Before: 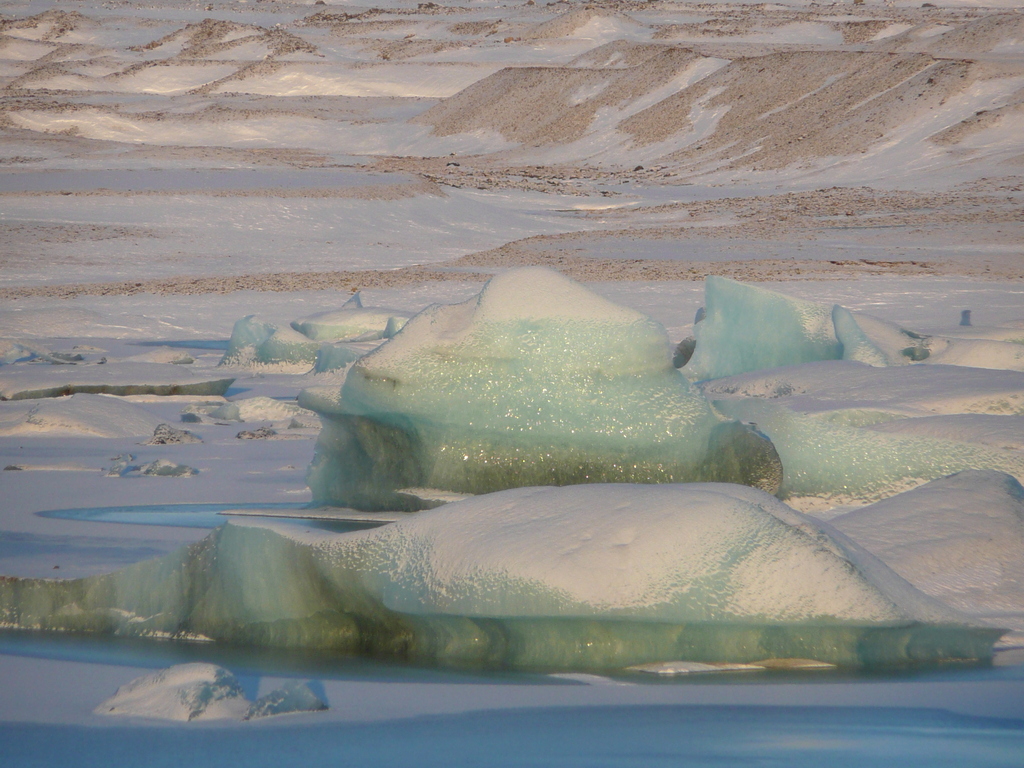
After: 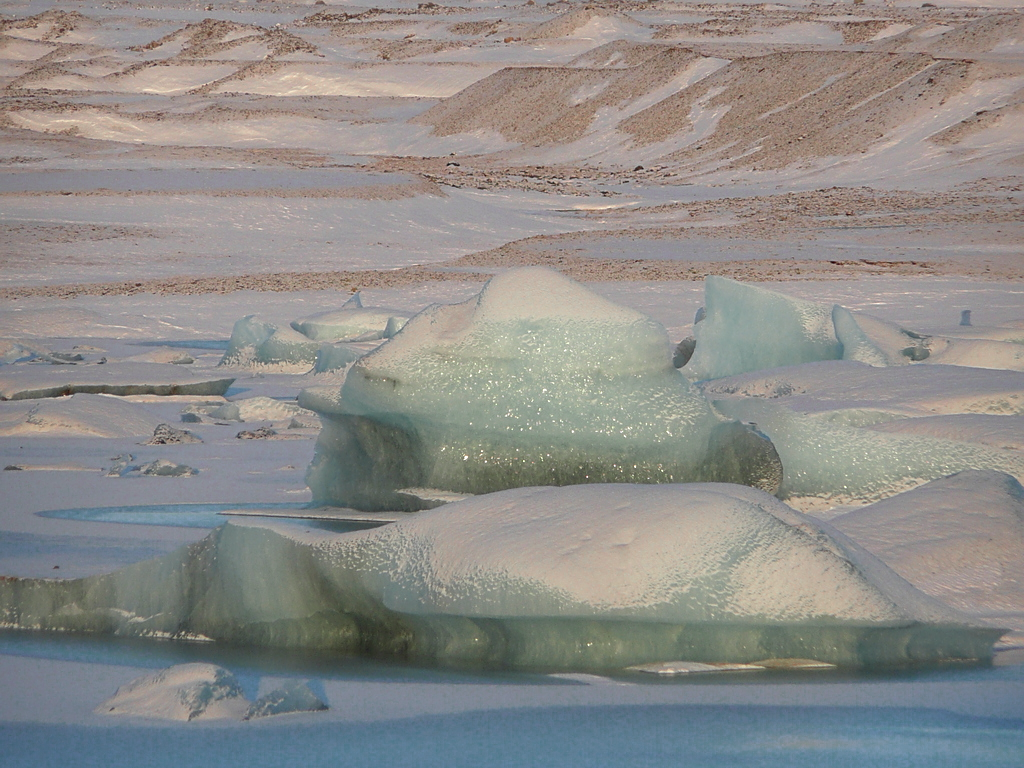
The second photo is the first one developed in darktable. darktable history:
sharpen: on, module defaults
color zones: curves: ch0 [(0, 0.466) (0.128, 0.466) (0.25, 0.5) (0.375, 0.456) (0.5, 0.5) (0.625, 0.5) (0.737, 0.652) (0.875, 0.5)]; ch1 [(0, 0.603) (0.125, 0.618) (0.261, 0.348) (0.372, 0.353) (0.497, 0.363) (0.611, 0.45) (0.731, 0.427) (0.875, 0.518) (0.998, 0.652)]; ch2 [(0, 0.559) (0.125, 0.451) (0.253, 0.564) (0.37, 0.578) (0.5, 0.466) (0.625, 0.471) (0.731, 0.471) (0.88, 0.485)]
